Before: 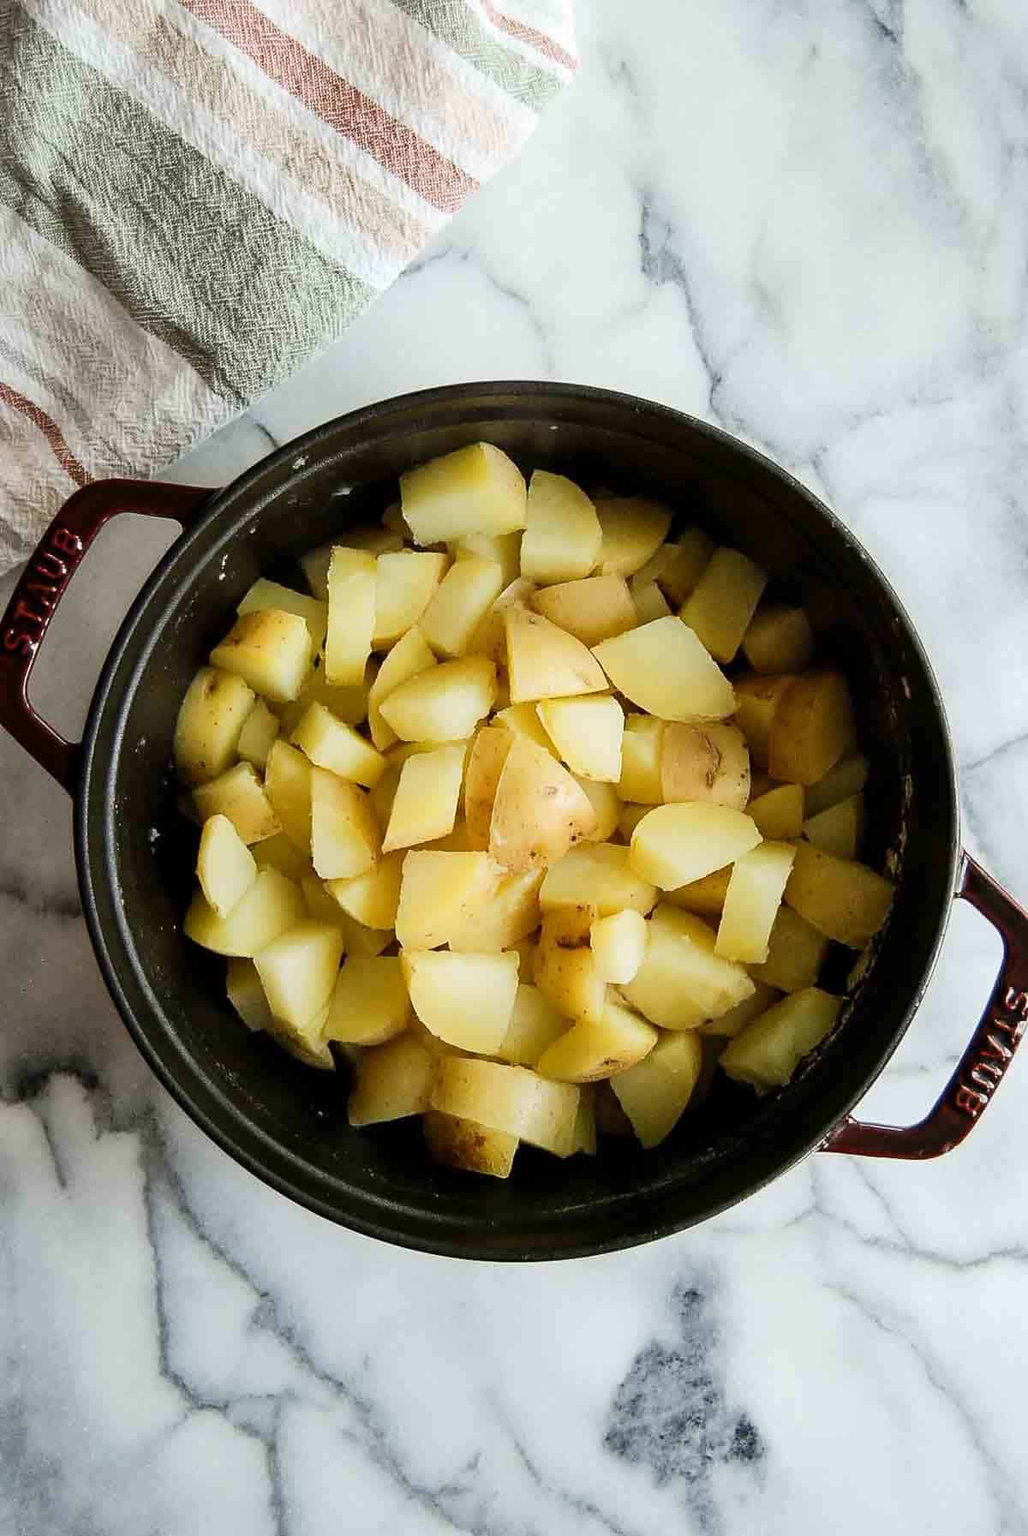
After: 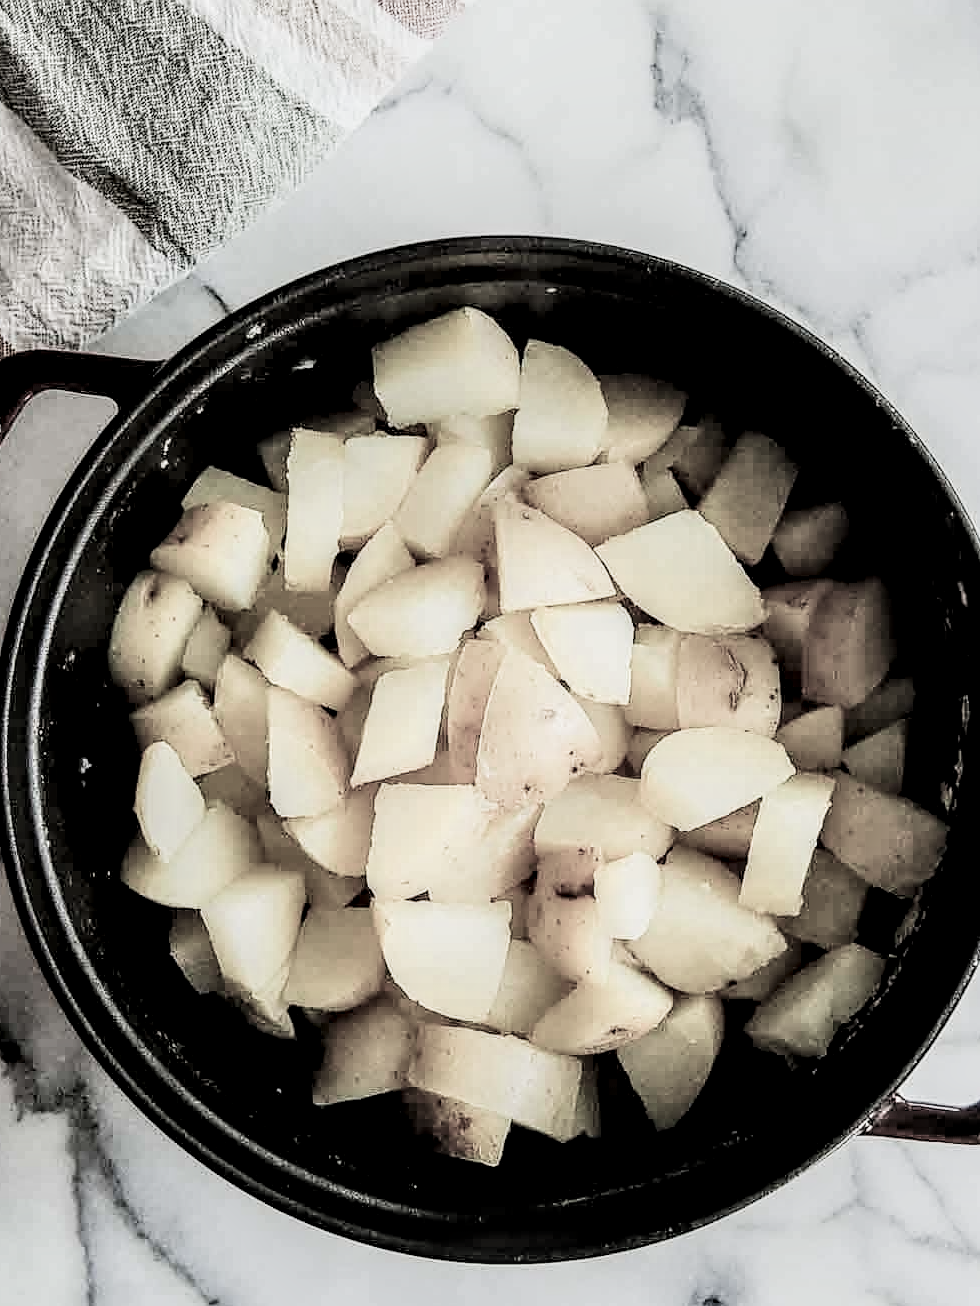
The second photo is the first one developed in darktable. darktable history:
sharpen: radius 1.04, threshold 1.059
crop: left 7.923%, top 11.686%, right 10.371%, bottom 15.445%
filmic rgb: black relative exposure -5.04 EV, white relative exposure 3.97 EV, hardness 2.88, contrast 1.3, highlights saturation mix -29.74%, color science v5 (2021), iterations of high-quality reconstruction 0, contrast in shadows safe, contrast in highlights safe
local contrast: highlights 60%, shadows 59%, detail 160%
exposure: exposure 0.527 EV, compensate highlight preservation false
color correction: highlights b* -0.012
